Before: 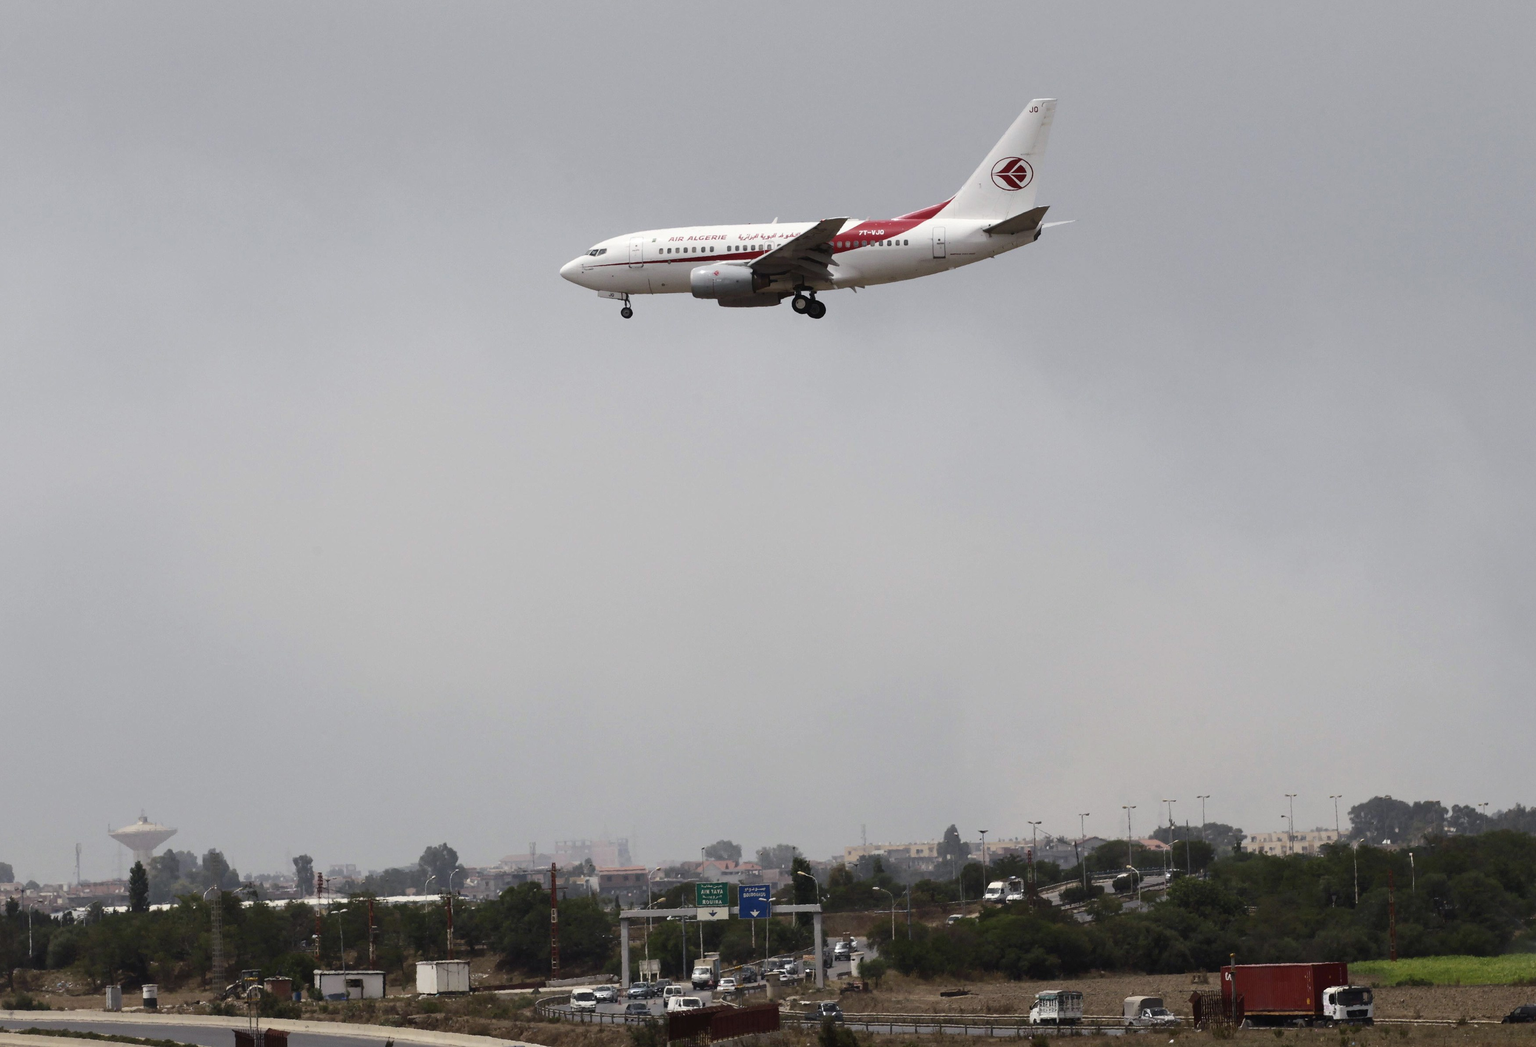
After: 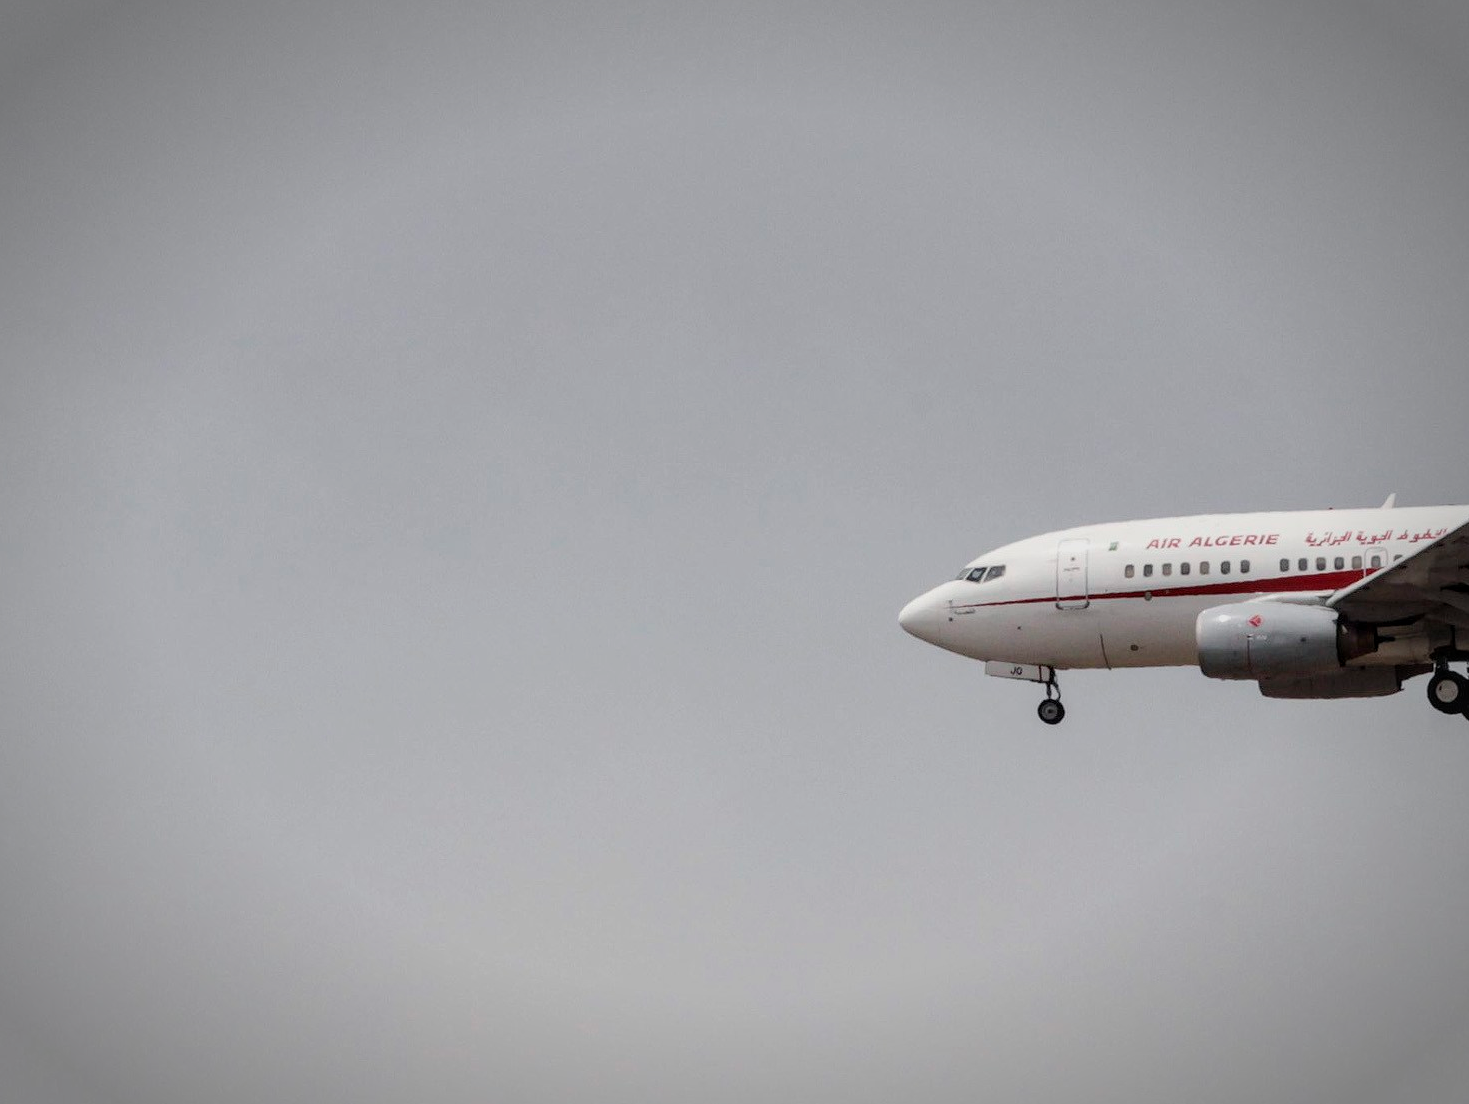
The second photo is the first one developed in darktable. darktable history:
crop and rotate: left 10.817%, top 0.062%, right 47.194%, bottom 53.626%
vignetting: automatic ratio true
local contrast: on, module defaults
filmic rgb: black relative exposure -15 EV, white relative exposure 3 EV, threshold 6 EV, target black luminance 0%, hardness 9.27, latitude 99%, contrast 0.912, shadows ↔ highlights balance 0.505%, add noise in highlights 0, color science v3 (2019), use custom middle-gray values true, iterations of high-quality reconstruction 0, contrast in highlights soft, enable highlight reconstruction true
